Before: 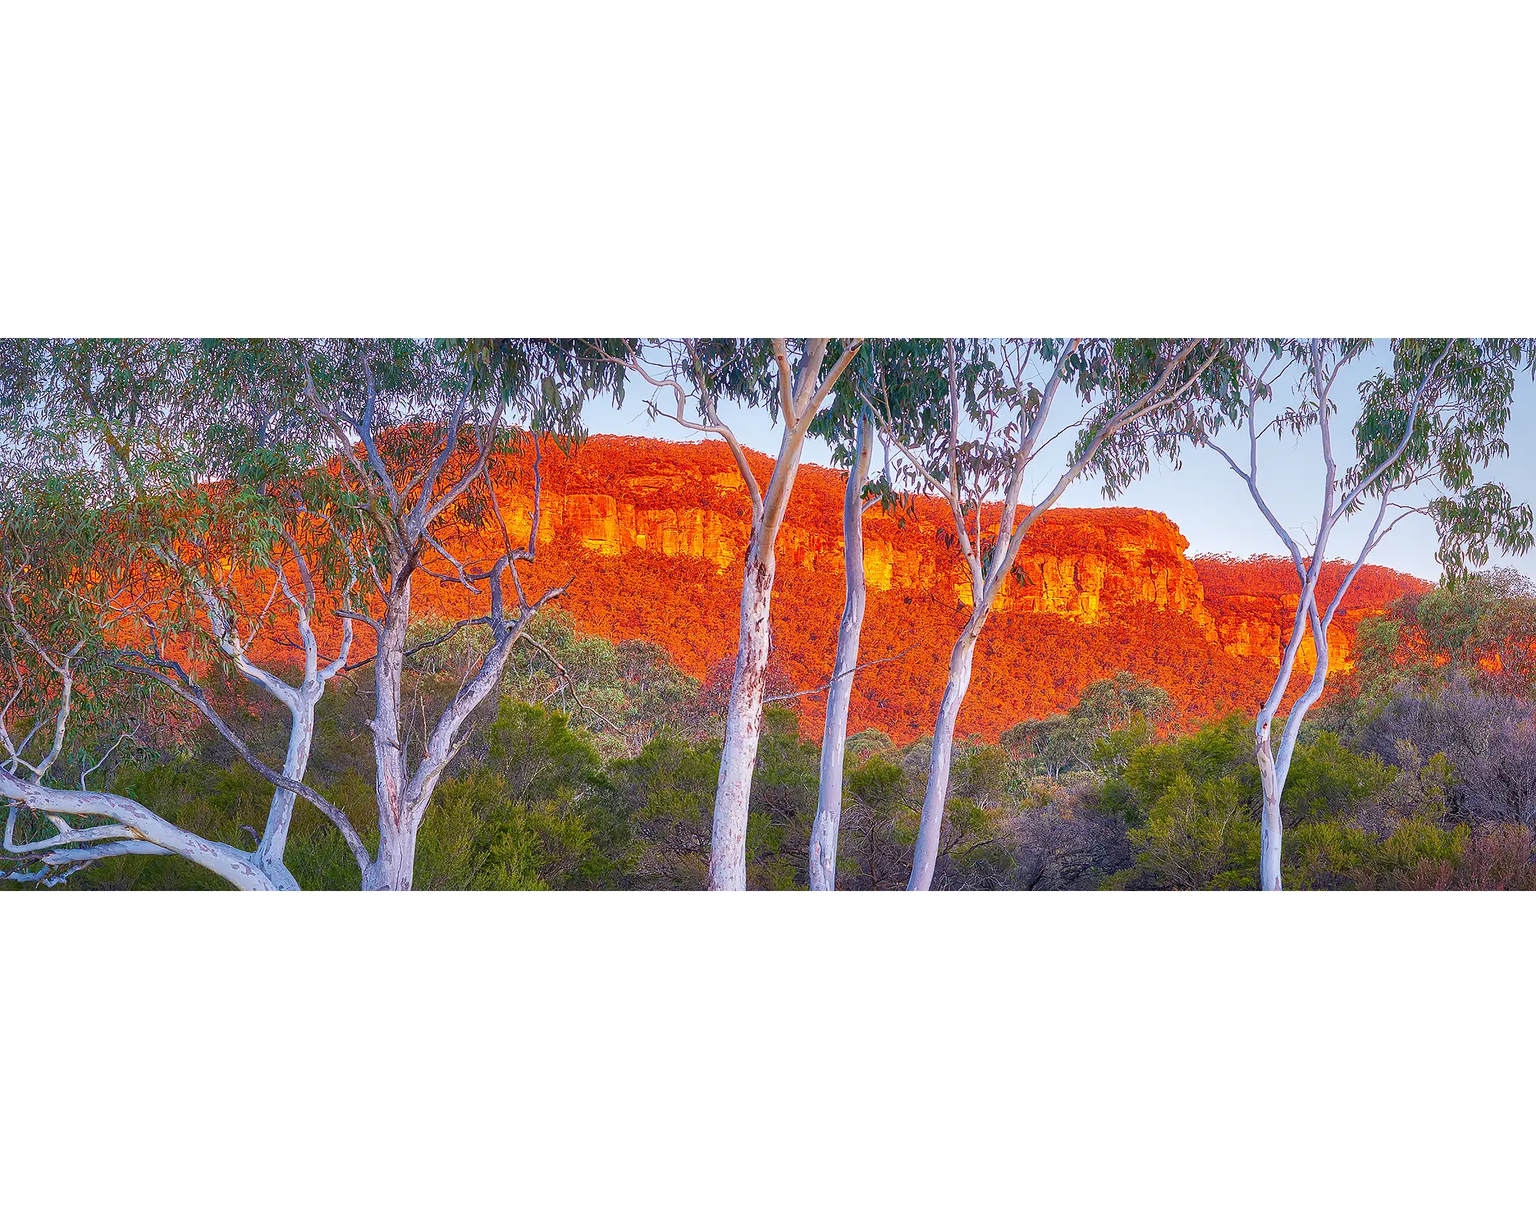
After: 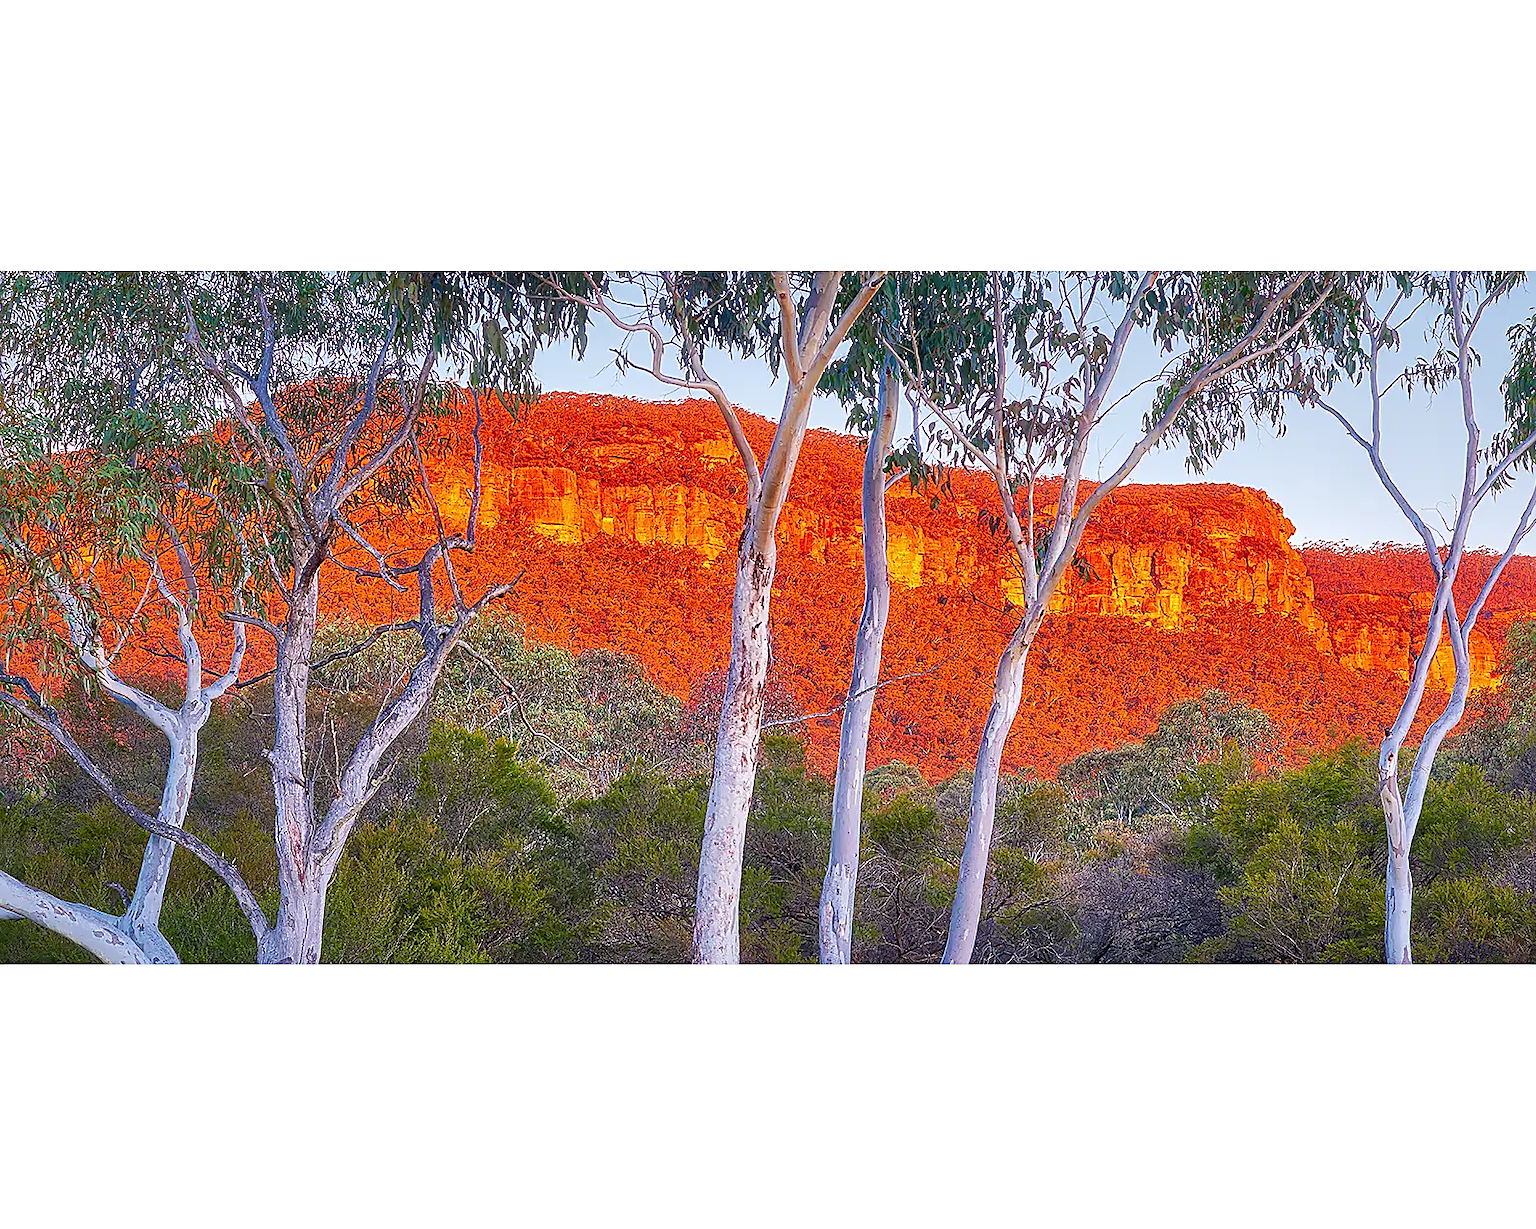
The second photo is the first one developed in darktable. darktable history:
crop and rotate: left 10.212%, top 10.033%, right 10.083%, bottom 10.194%
sharpen: on, module defaults
